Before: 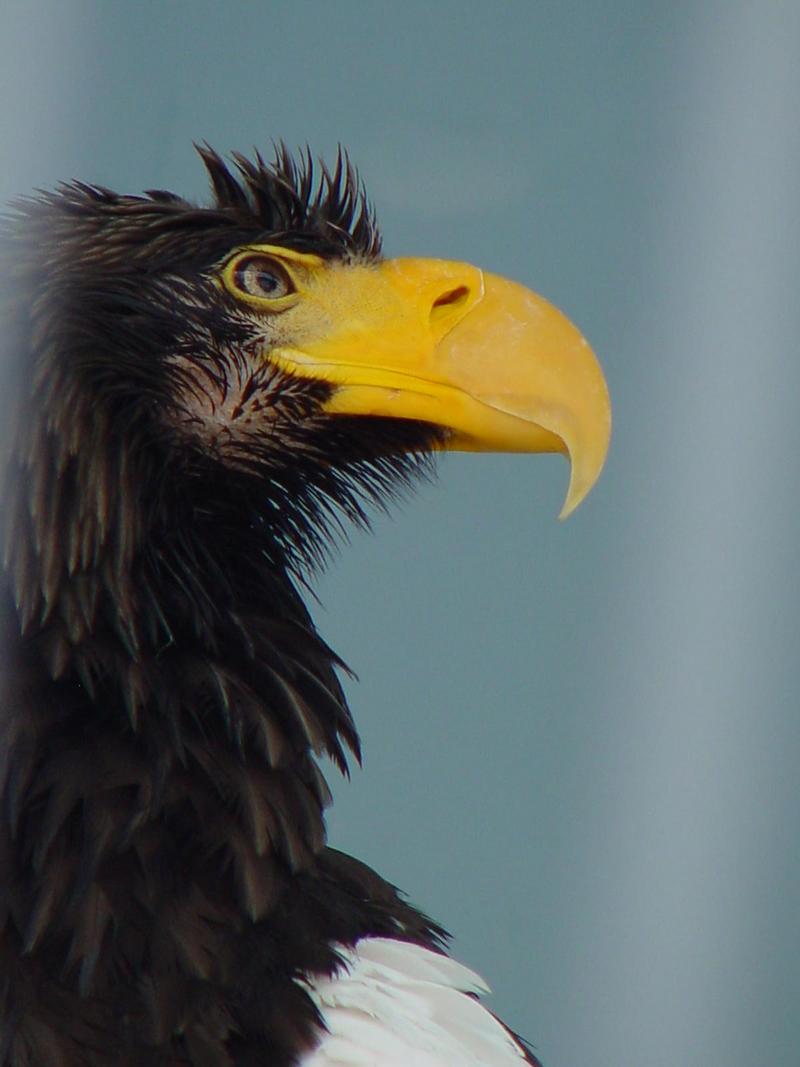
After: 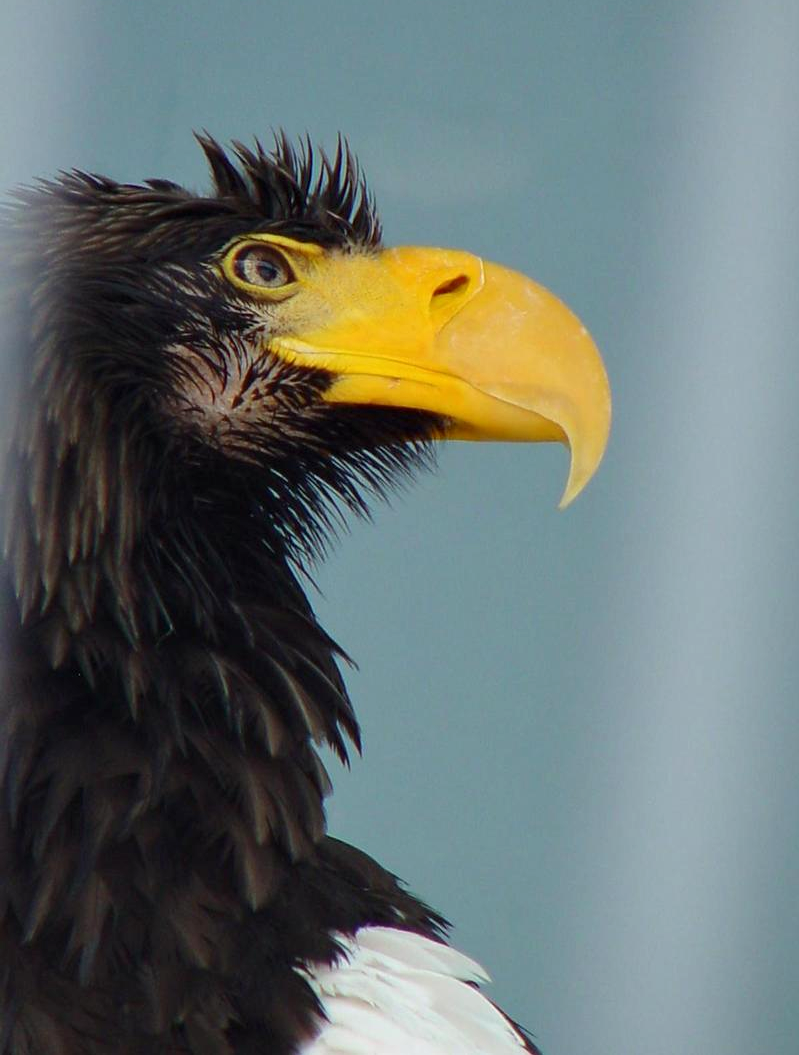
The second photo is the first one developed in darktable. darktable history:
exposure: black level correction 0, exposure 0.3 EV, compensate highlight preservation false
contrast equalizer: octaves 7, y [[0.6 ×6], [0.55 ×6], [0 ×6], [0 ×6], [0 ×6]], mix 0.2
crop: top 1.049%, right 0.001%
